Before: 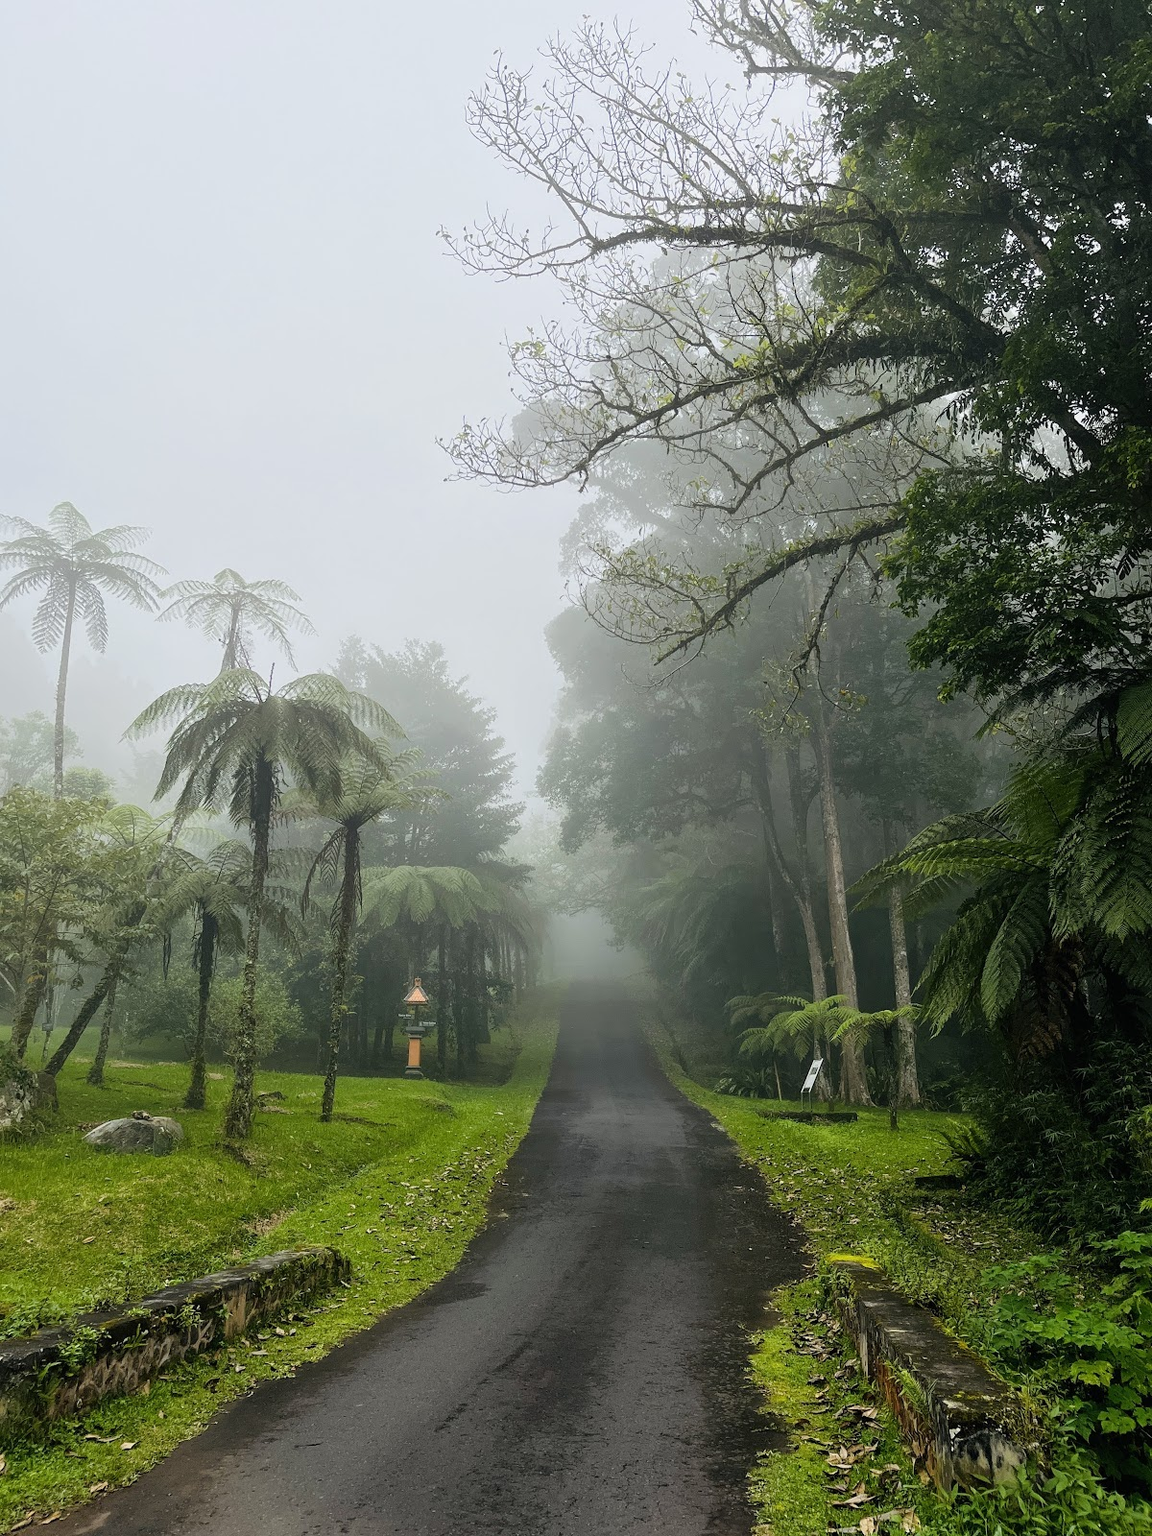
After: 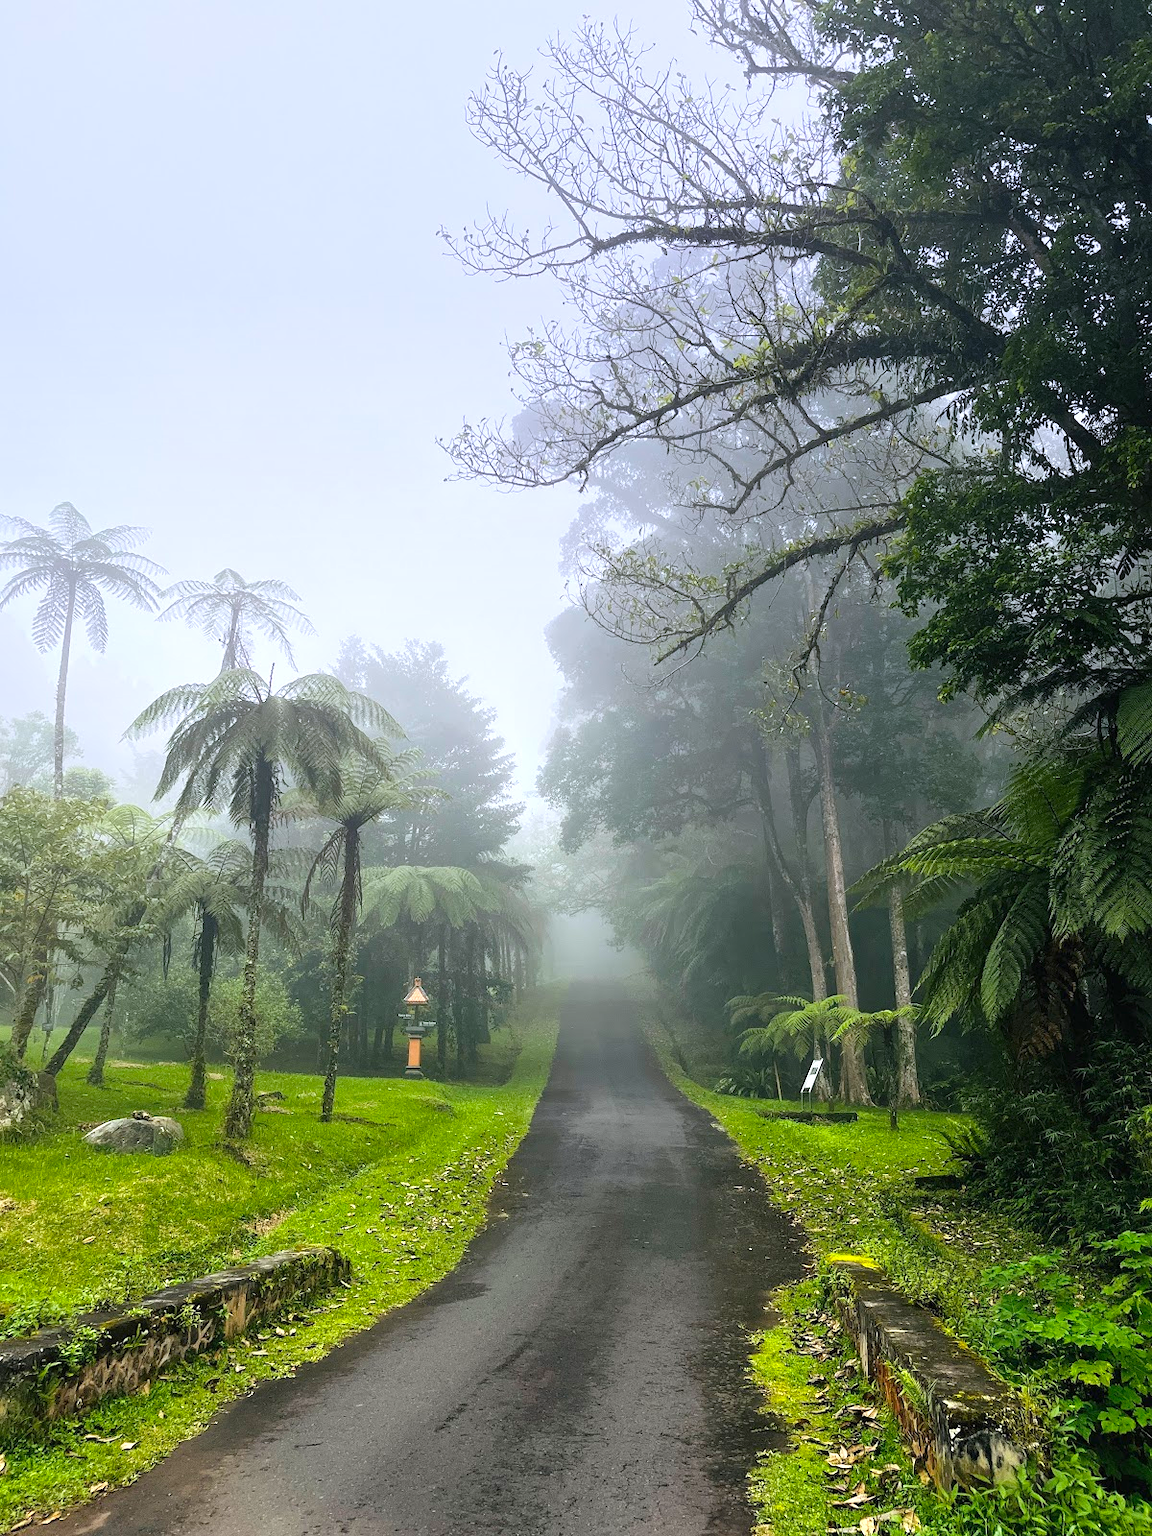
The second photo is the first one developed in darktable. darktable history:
exposure: black level correction 0, exposure 0.9 EV, compensate highlight preservation false
graduated density: hue 238.83°, saturation 50%
